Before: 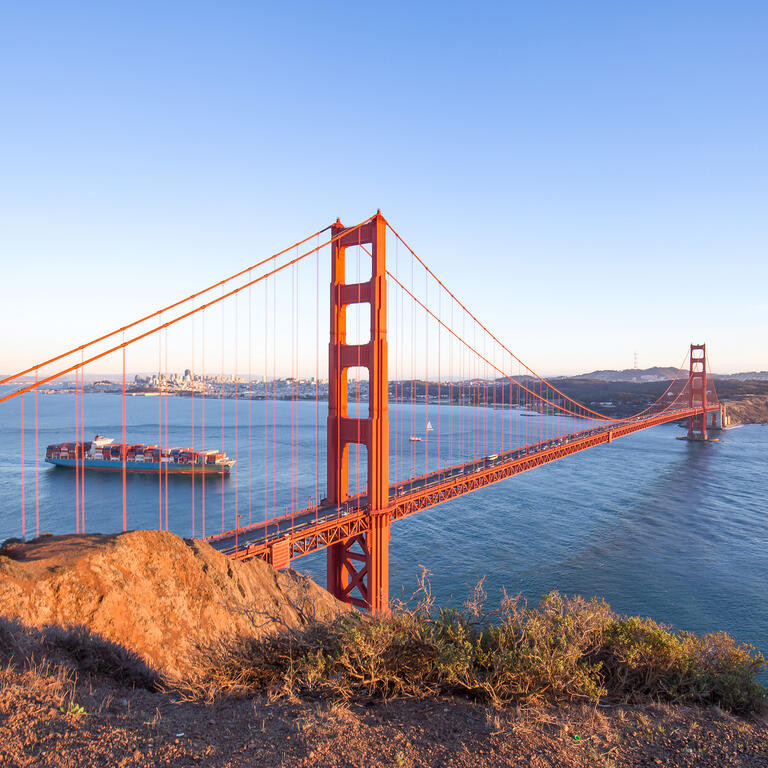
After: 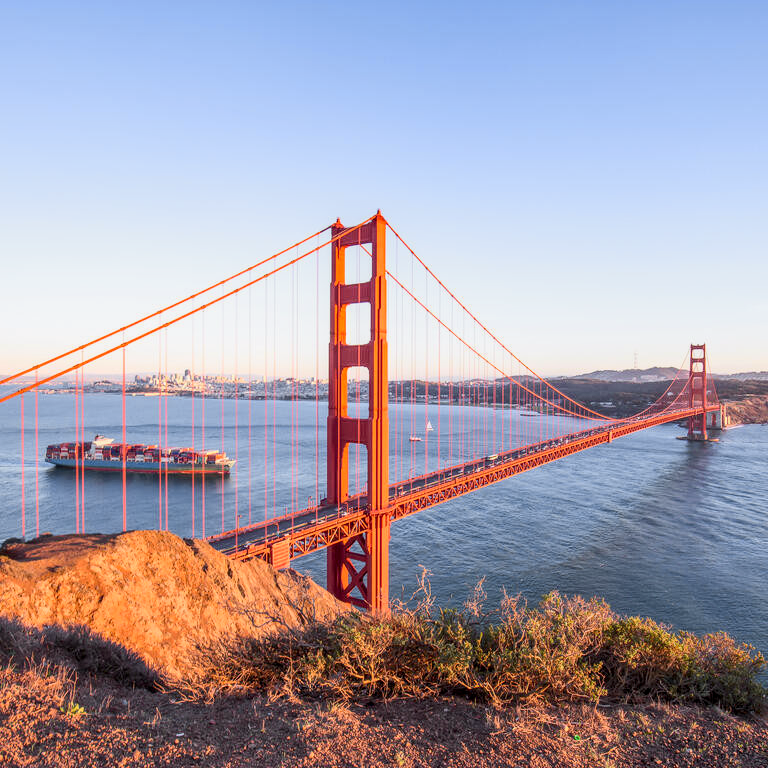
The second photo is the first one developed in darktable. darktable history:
local contrast: on, module defaults
tone curve: curves: ch0 [(0, 0.013) (0.036, 0.045) (0.274, 0.286) (0.566, 0.623) (0.794, 0.827) (1, 0.953)]; ch1 [(0, 0) (0.389, 0.403) (0.462, 0.48) (0.499, 0.5) (0.524, 0.527) (0.57, 0.599) (0.626, 0.65) (0.761, 0.781) (1, 1)]; ch2 [(0, 0) (0.464, 0.478) (0.5, 0.501) (0.533, 0.542) (0.599, 0.613) (0.704, 0.731) (1, 1)], color space Lab, independent channels, preserve colors none
